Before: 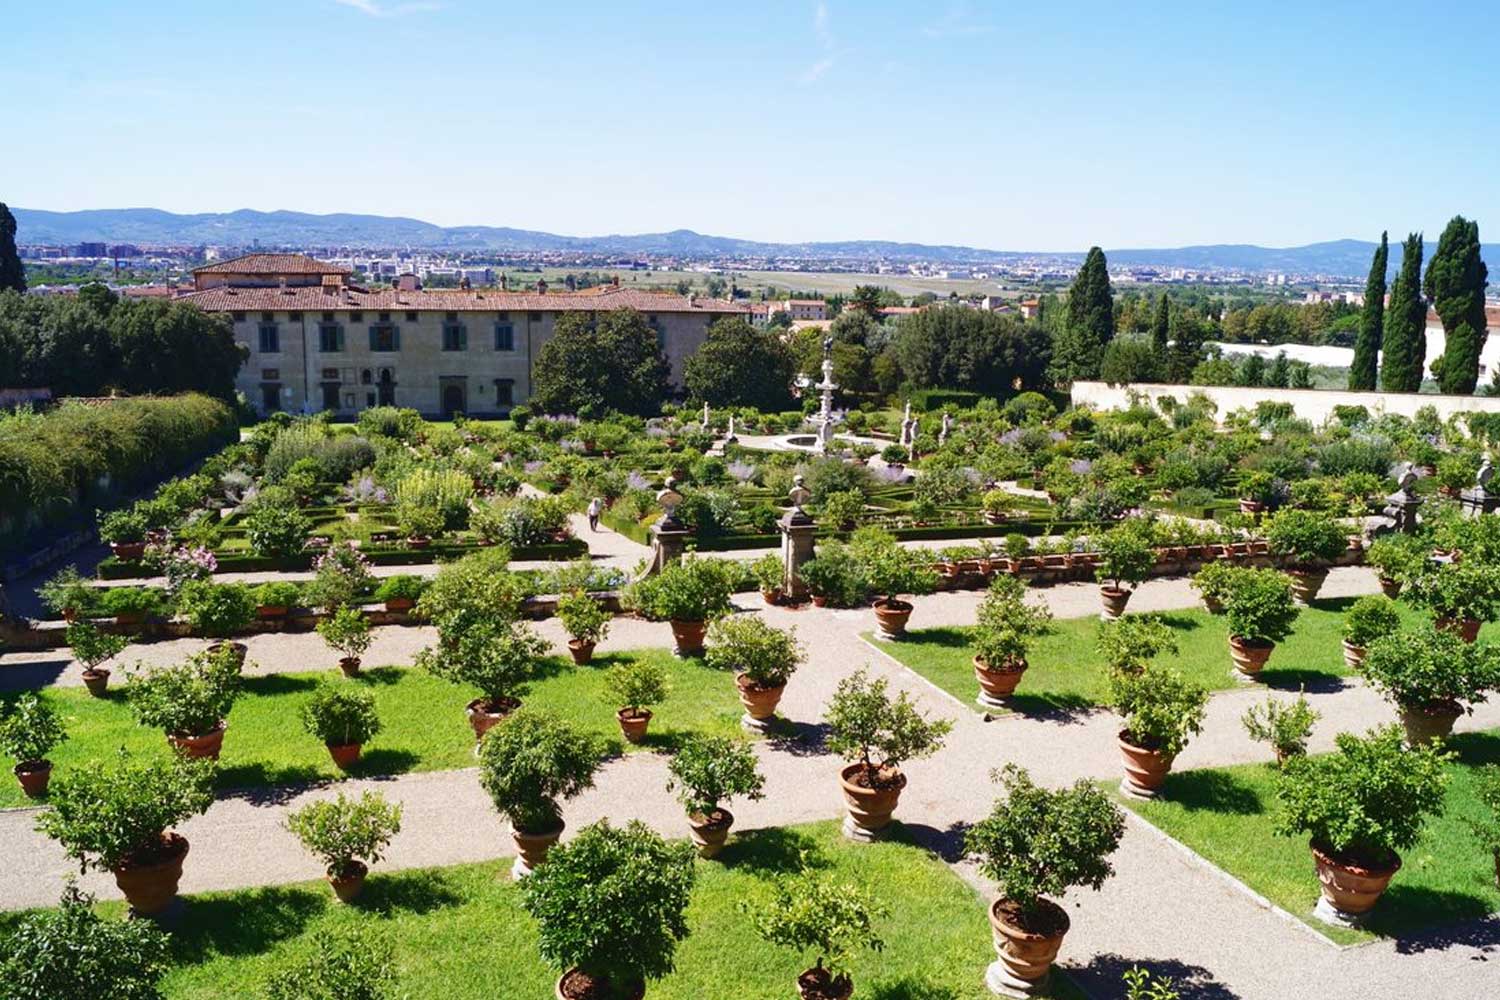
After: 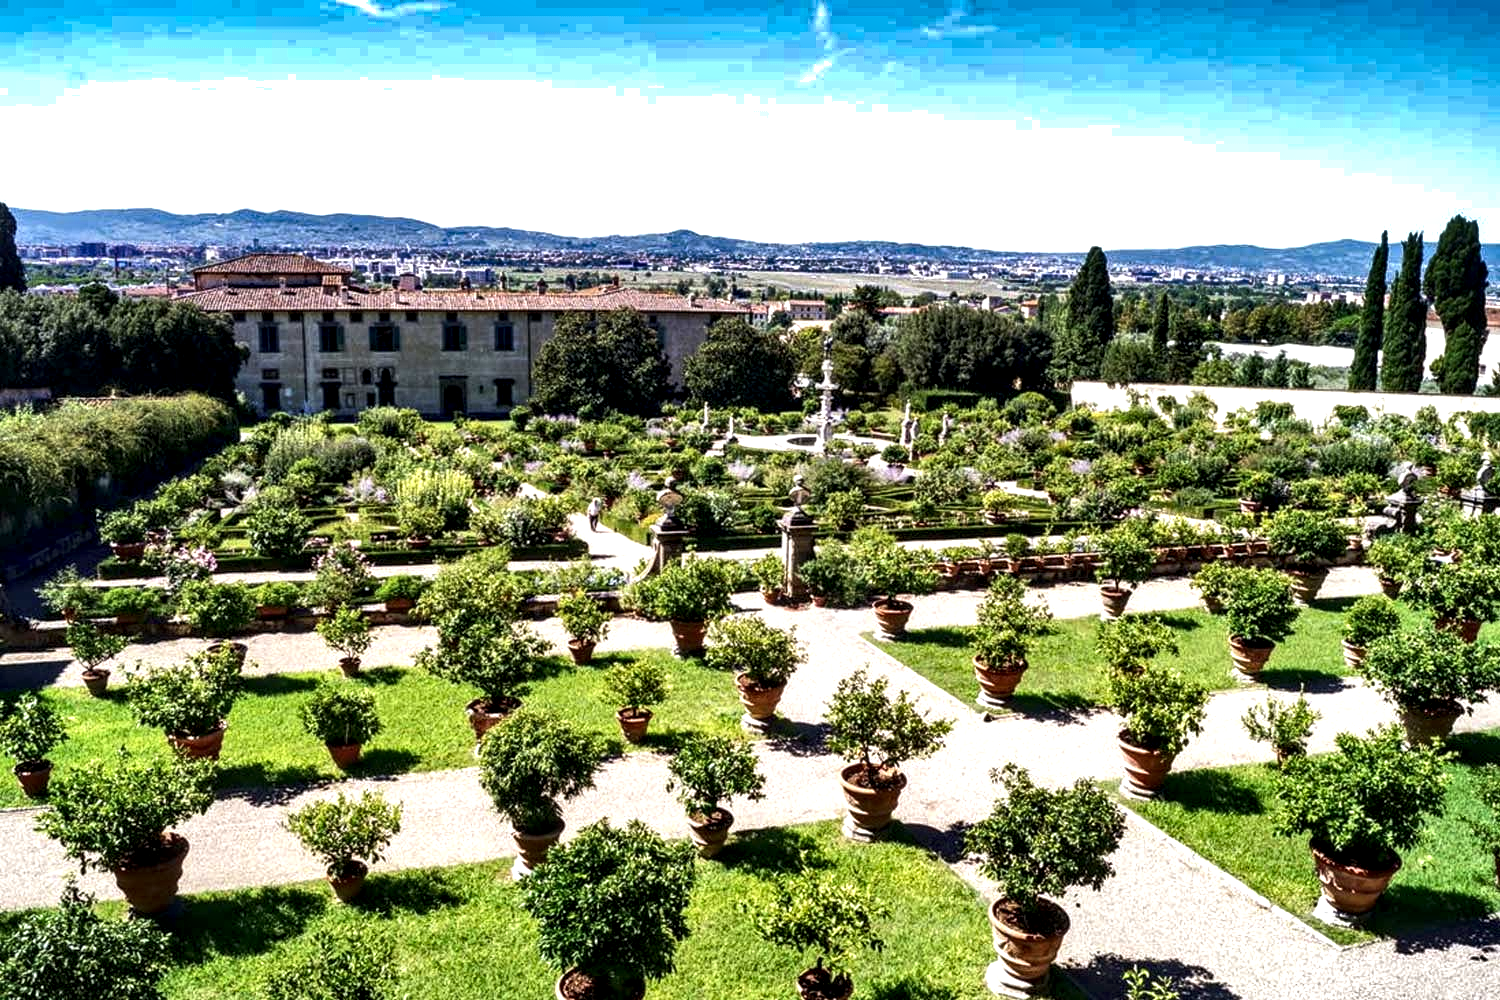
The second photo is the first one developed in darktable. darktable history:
shadows and highlights: shadows 19.13, highlights -83.41, soften with gaussian
tone equalizer: -8 EV -0.417 EV, -7 EV -0.389 EV, -6 EV -0.333 EV, -5 EV -0.222 EV, -3 EV 0.222 EV, -2 EV 0.333 EV, -1 EV 0.389 EV, +0 EV 0.417 EV, edges refinement/feathering 500, mask exposure compensation -1.57 EV, preserve details no
local contrast: highlights 65%, shadows 54%, detail 169%, midtone range 0.514
